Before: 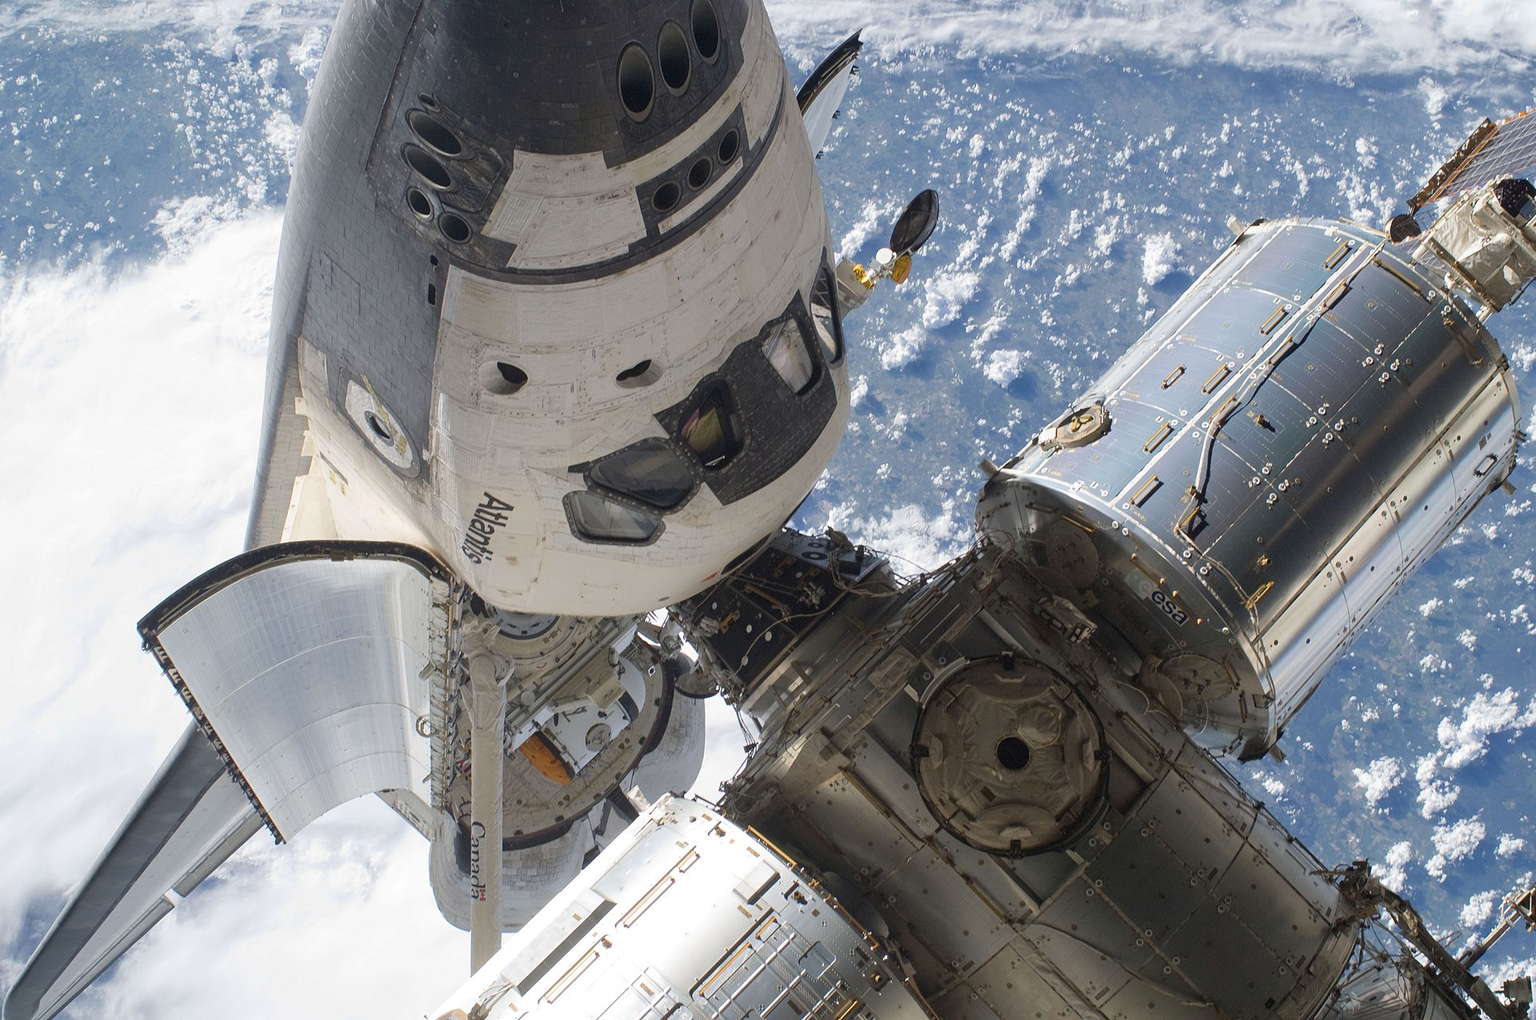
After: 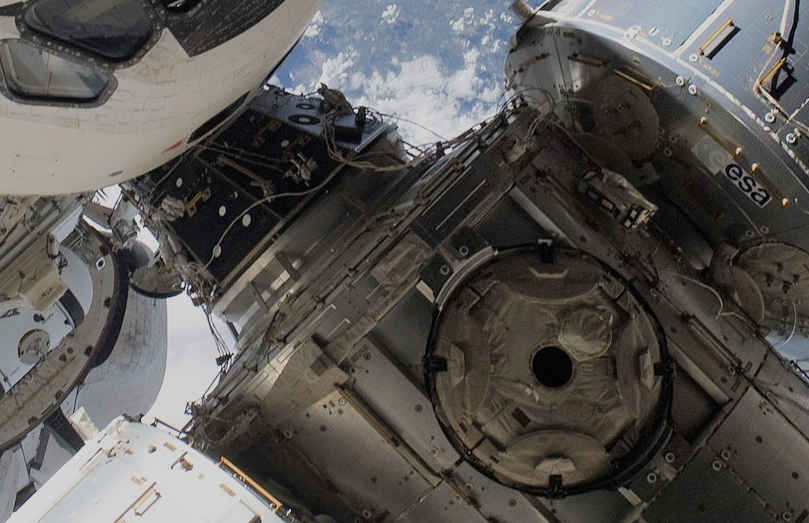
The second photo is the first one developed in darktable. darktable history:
shadows and highlights: shadows 29.61, highlights -30.47, low approximation 0.01, soften with gaussian
filmic rgb: black relative exposure -7.65 EV, white relative exposure 4.56 EV, hardness 3.61
crop: left 37.221%, top 45.169%, right 20.63%, bottom 13.777%
